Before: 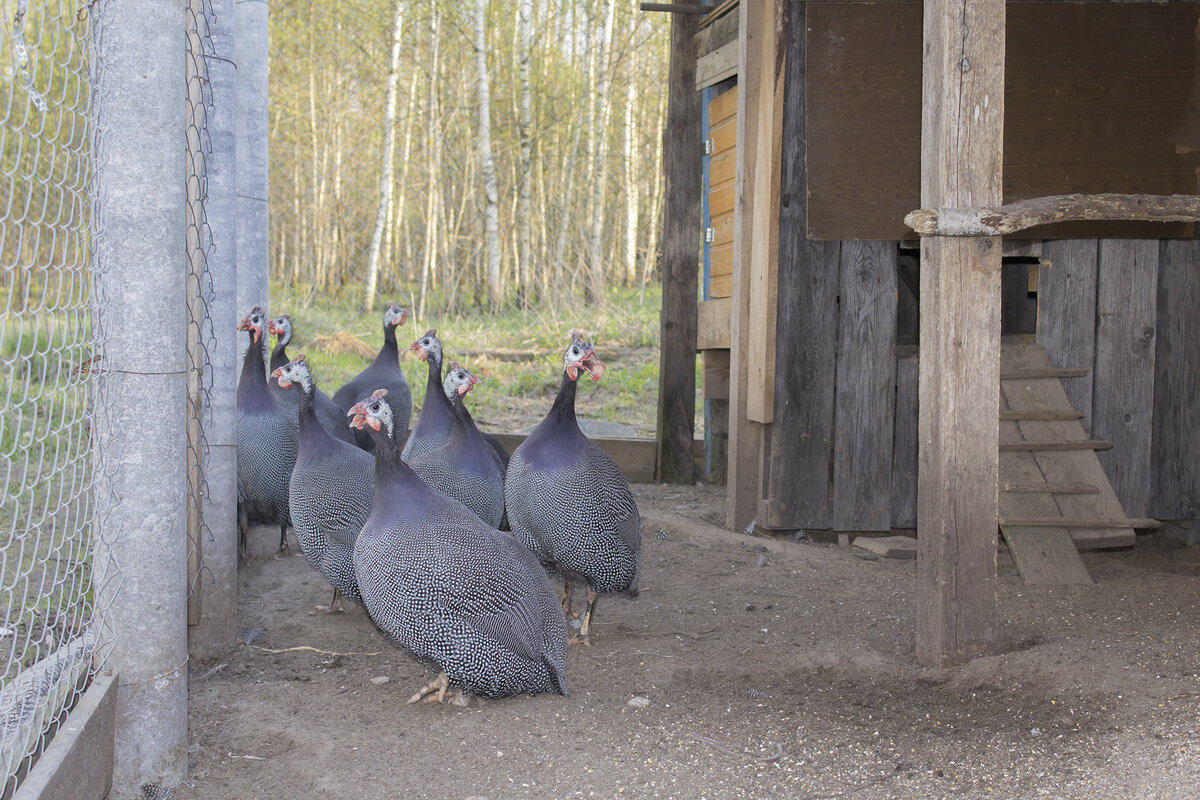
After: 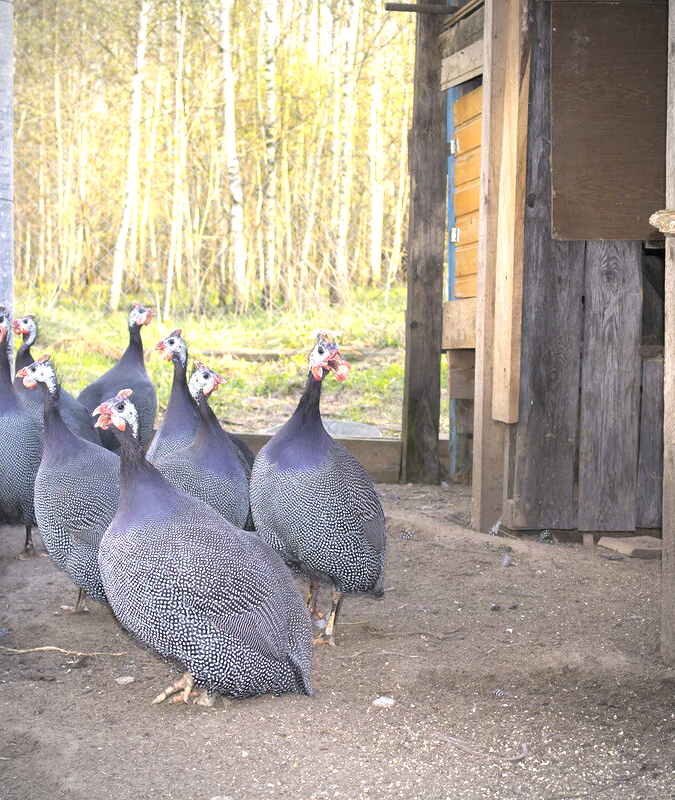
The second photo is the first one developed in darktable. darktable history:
crop: left 21.284%, right 22.317%
exposure: compensate highlight preservation false
color balance rgb: highlights gain › chroma 1.583%, highlights gain › hue 56.88°, perceptual saturation grading › global saturation 0.869%, perceptual brilliance grading › global brilliance 30.315%, global vibrance 20%
vignetting: unbound false
